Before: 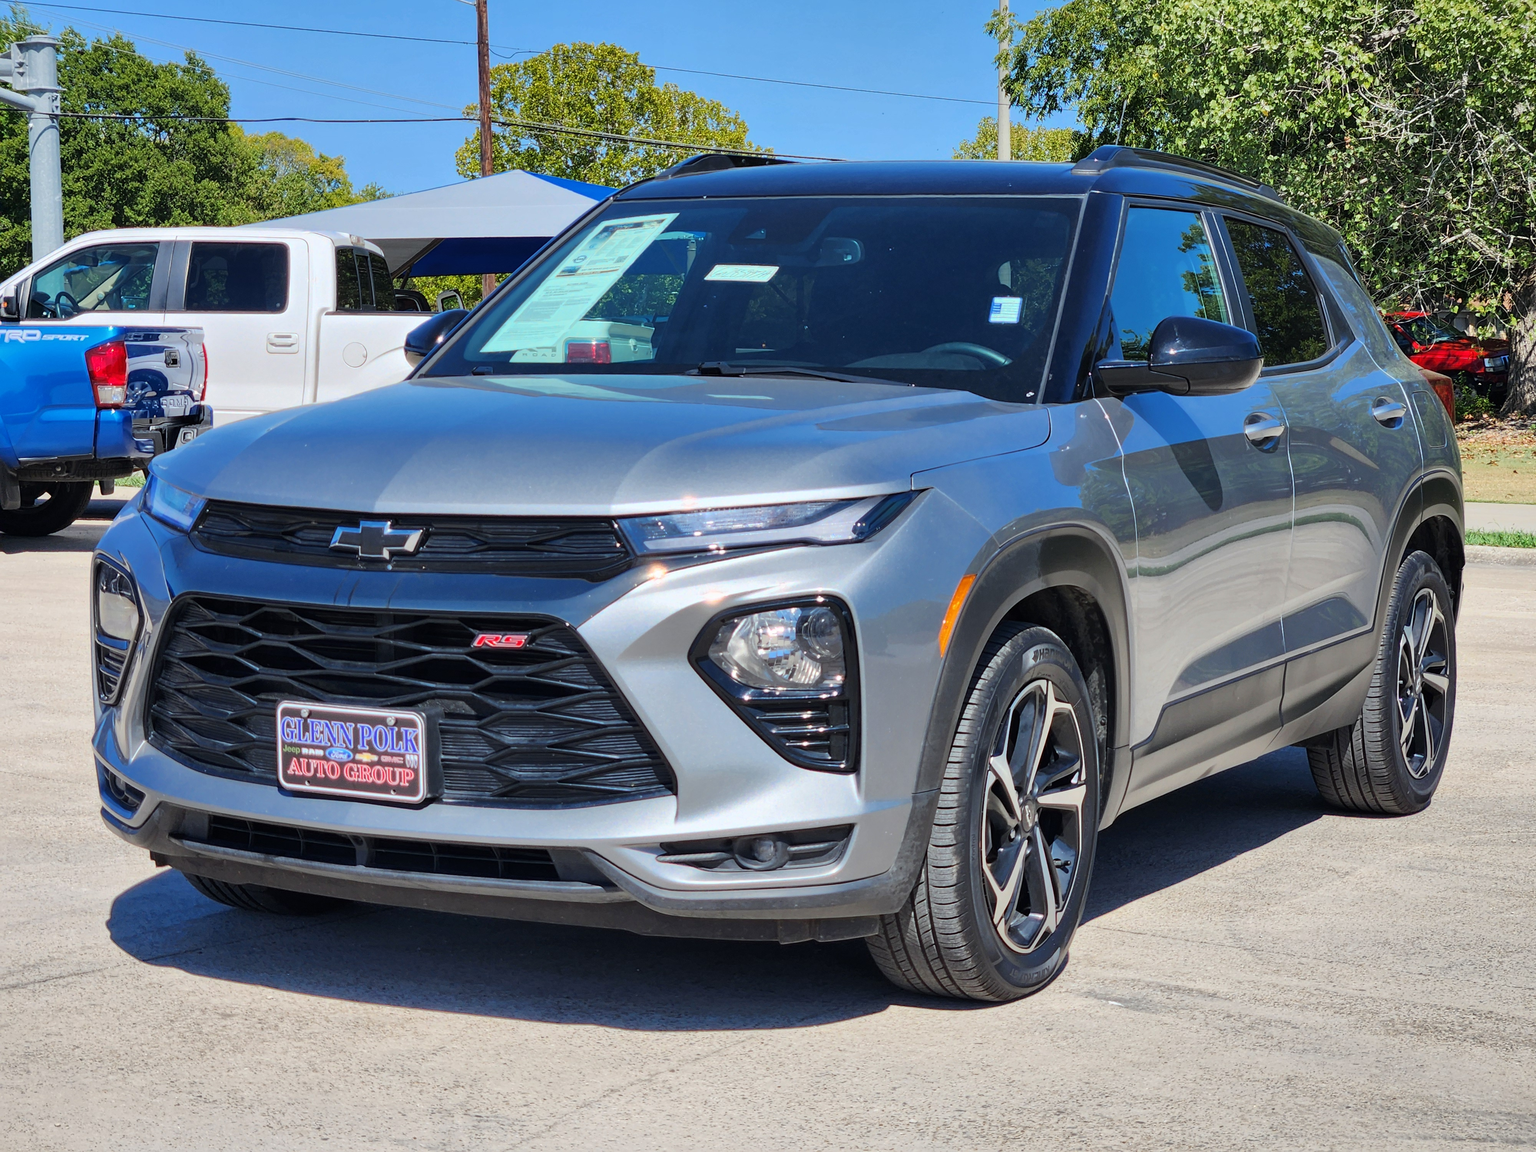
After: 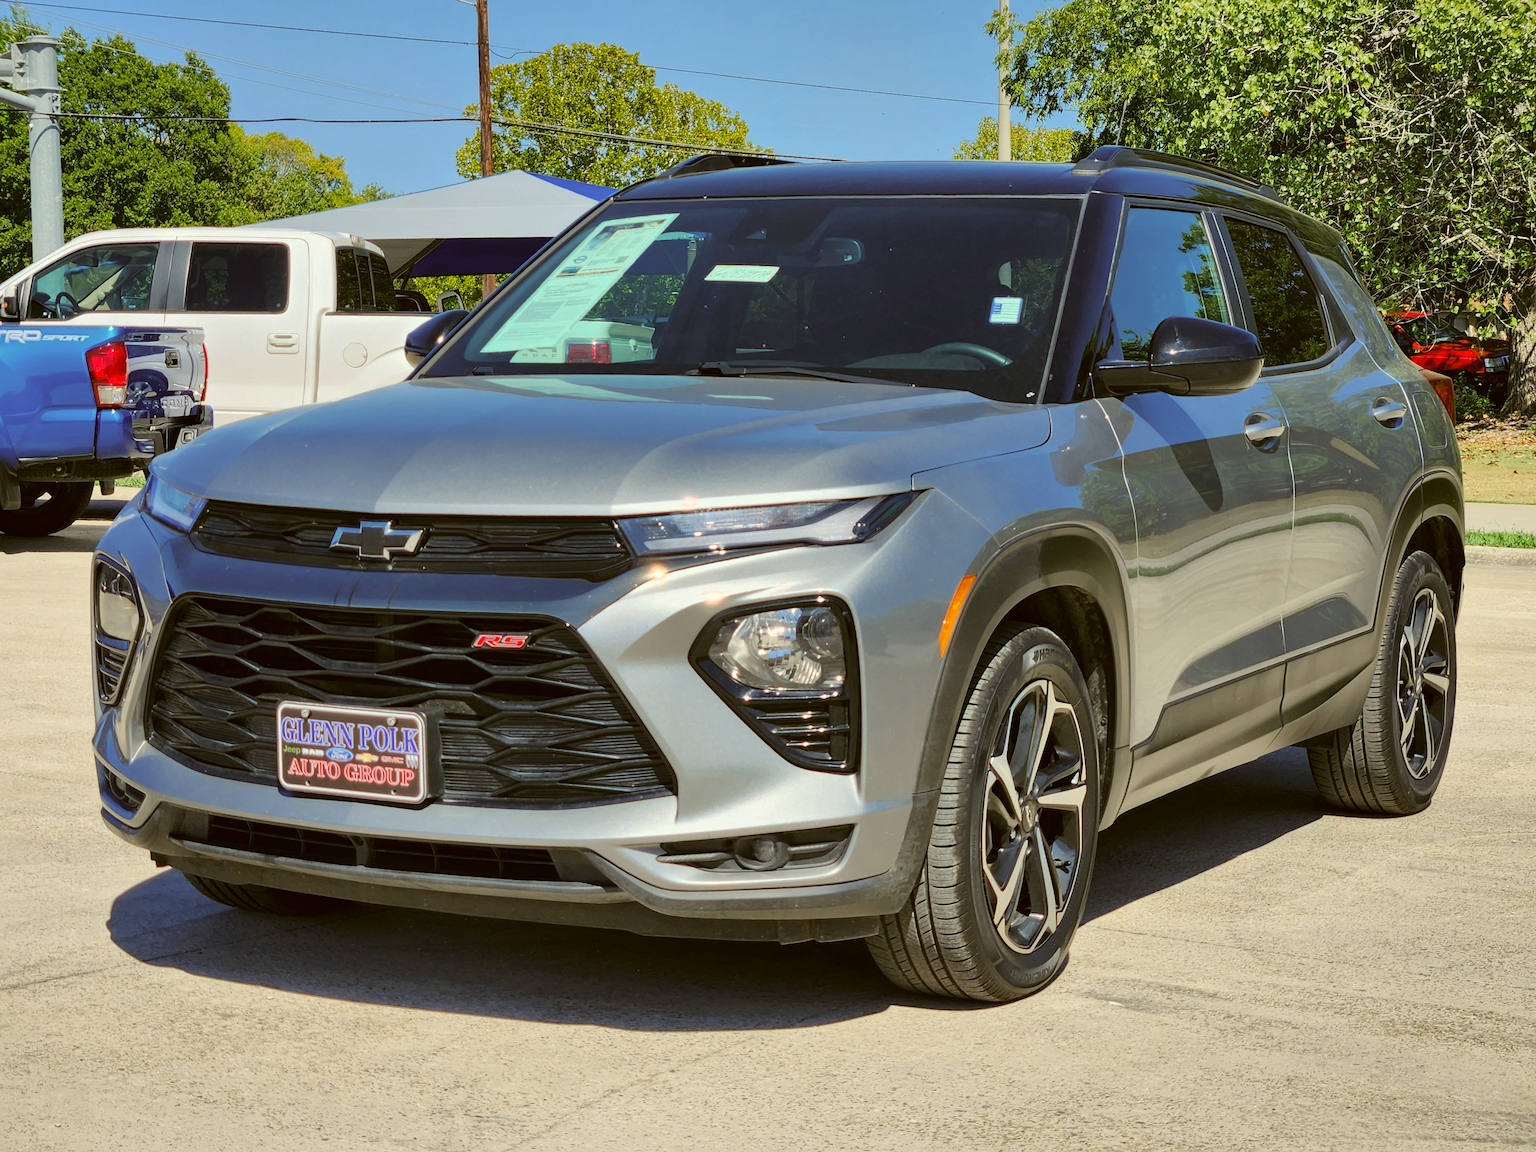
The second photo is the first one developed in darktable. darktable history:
color correction: highlights a* -1.43, highlights b* 10.12, shadows a* 0.395, shadows b* 19.35
